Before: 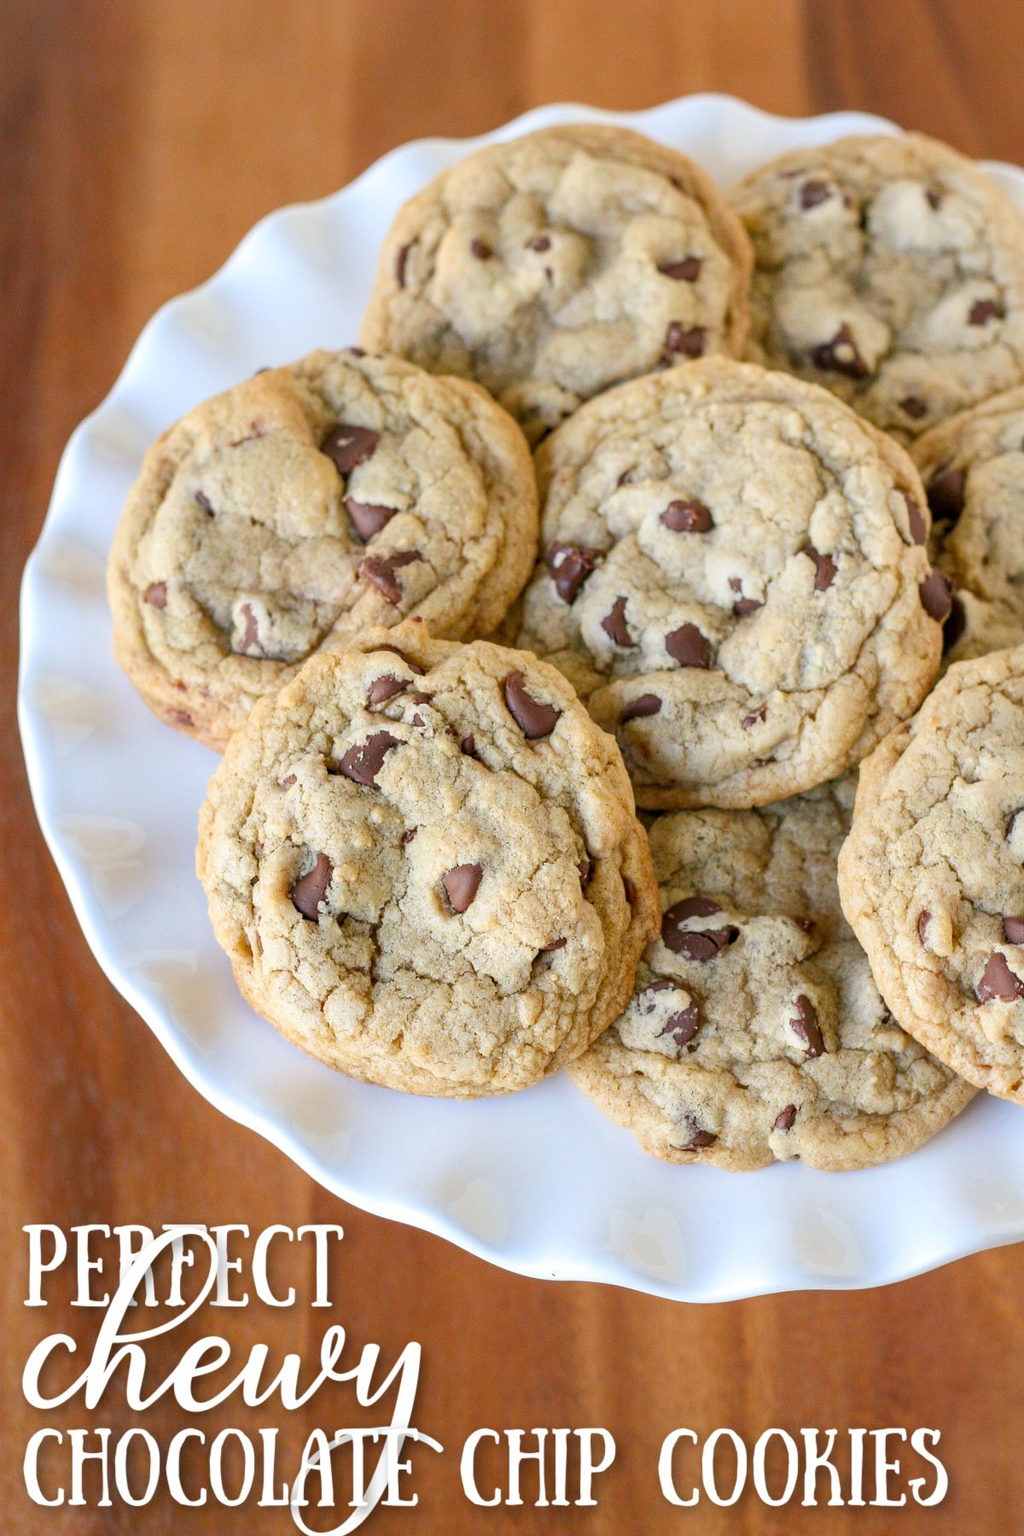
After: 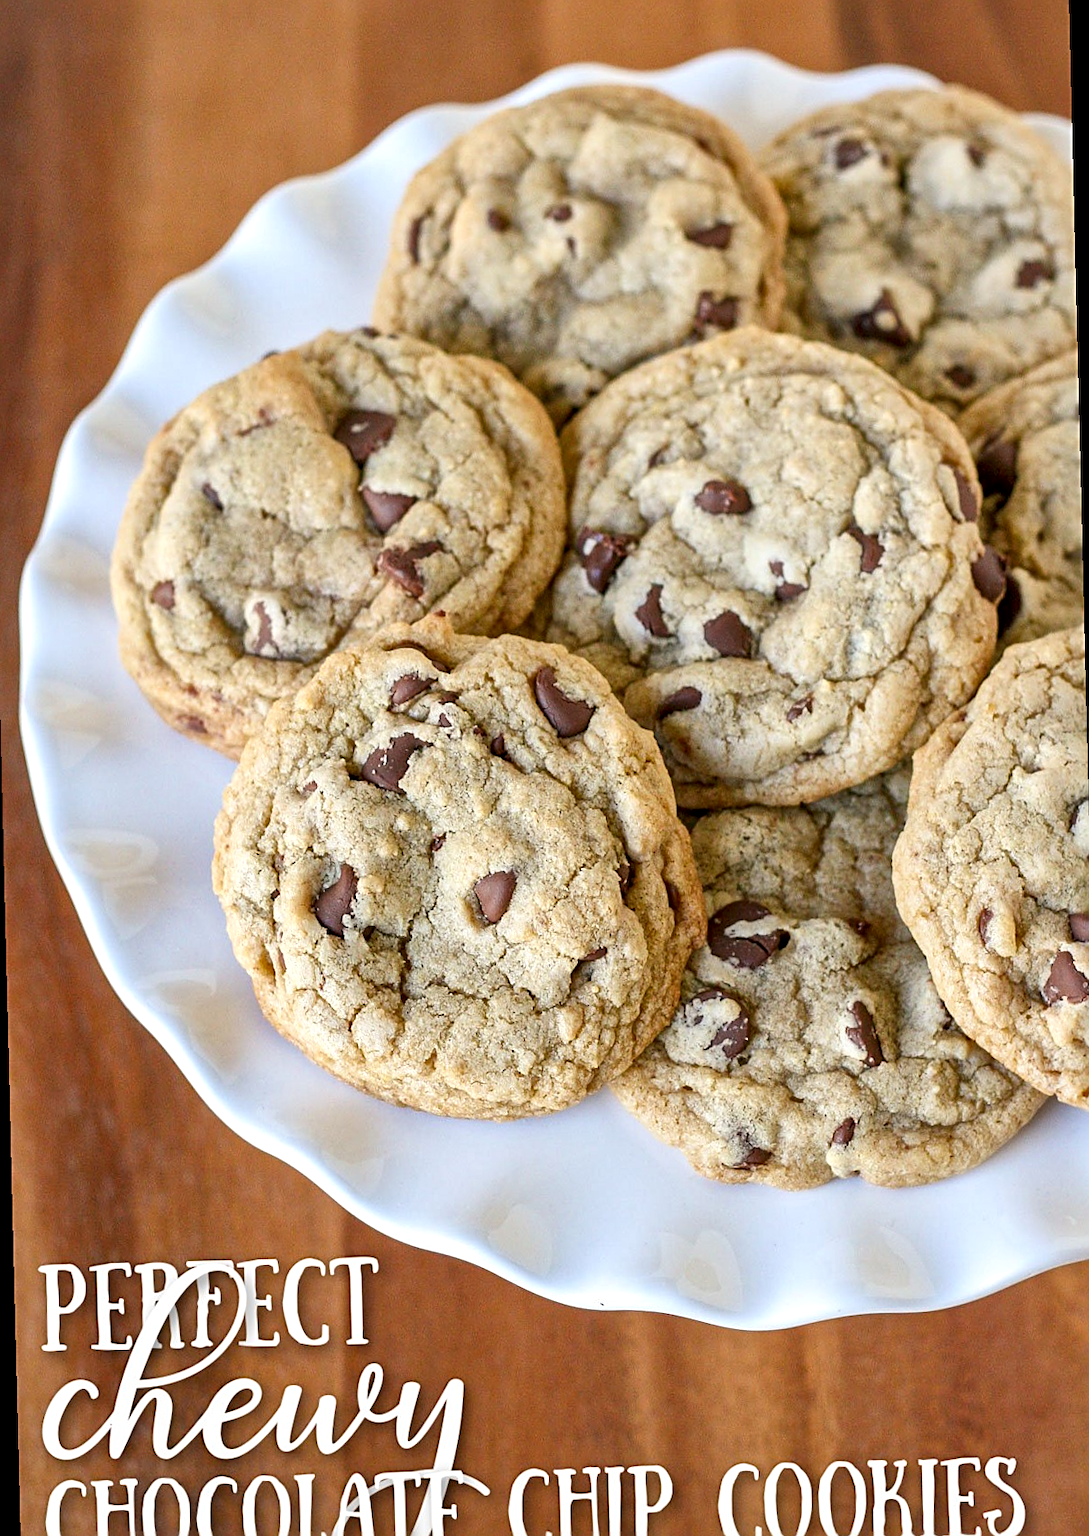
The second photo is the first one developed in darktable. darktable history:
sharpen: on, module defaults
rotate and perspective: rotation -1.42°, crop left 0.016, crop right 0.984, crop top 0.035, crop bottom 0.965
local contrast: mode bilateral grid, contrast 20, coarseness 20, detail 150%, midtone range 0.2
